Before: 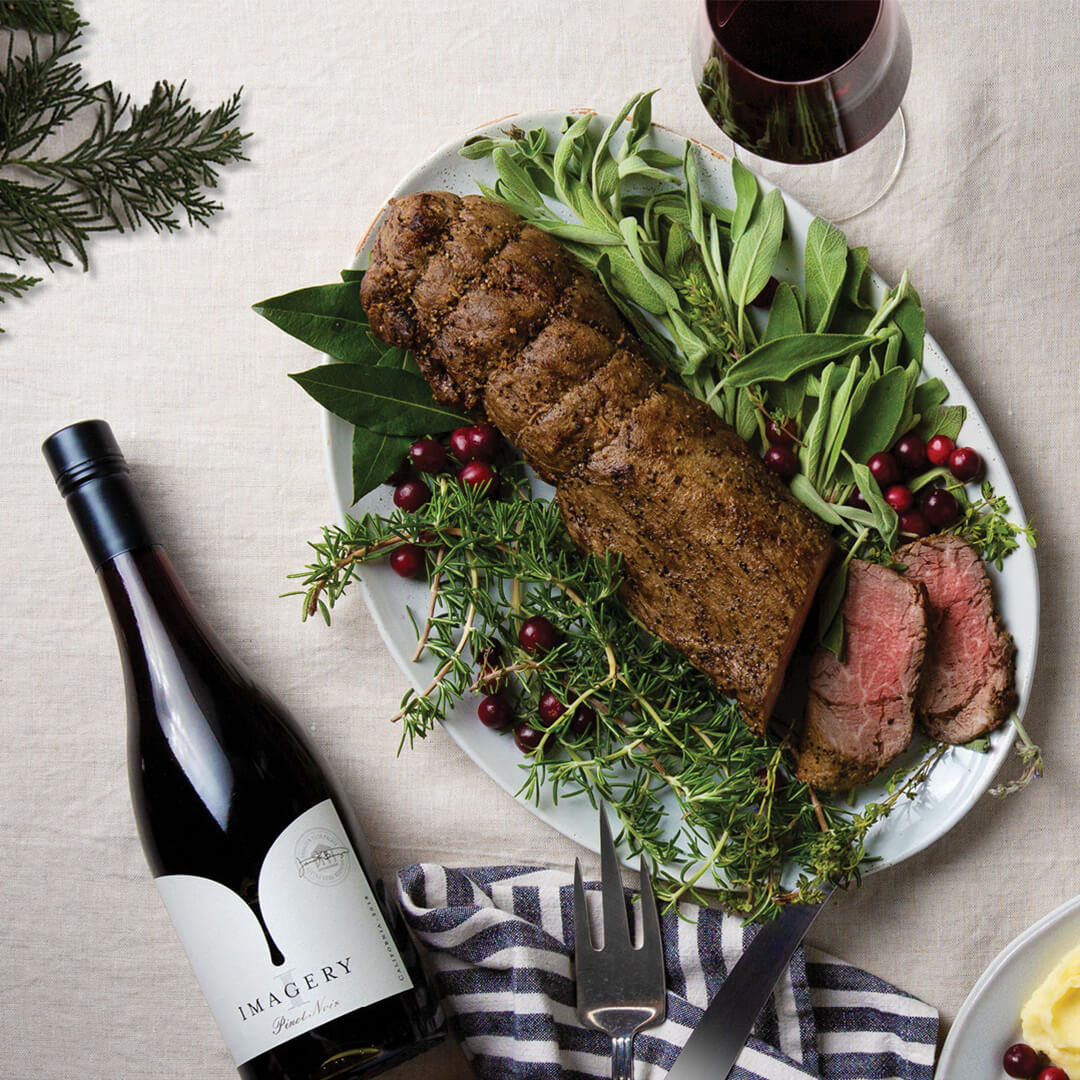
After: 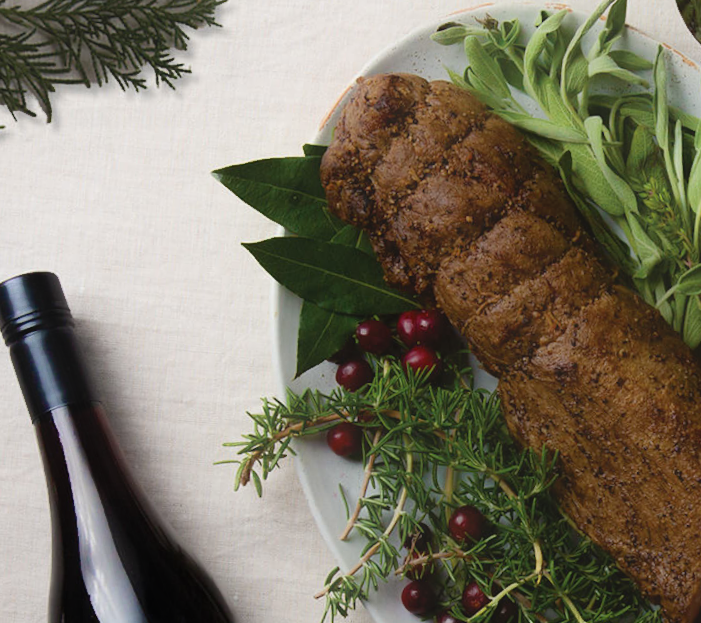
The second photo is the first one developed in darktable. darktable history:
contrast equalizer: octaves 7, y [[0.6 ×6], [0.55 ×6], [0 ×6], [0 ×6], [0 ×6]], mix -1
base curve: curves: ch0 [(0, 0) (0.303, 0.277) (1, 1)]
crop and rotate: angle -4.99°, left 2.122%, top 6.945%, right 27.566%, bottom 30.519%
